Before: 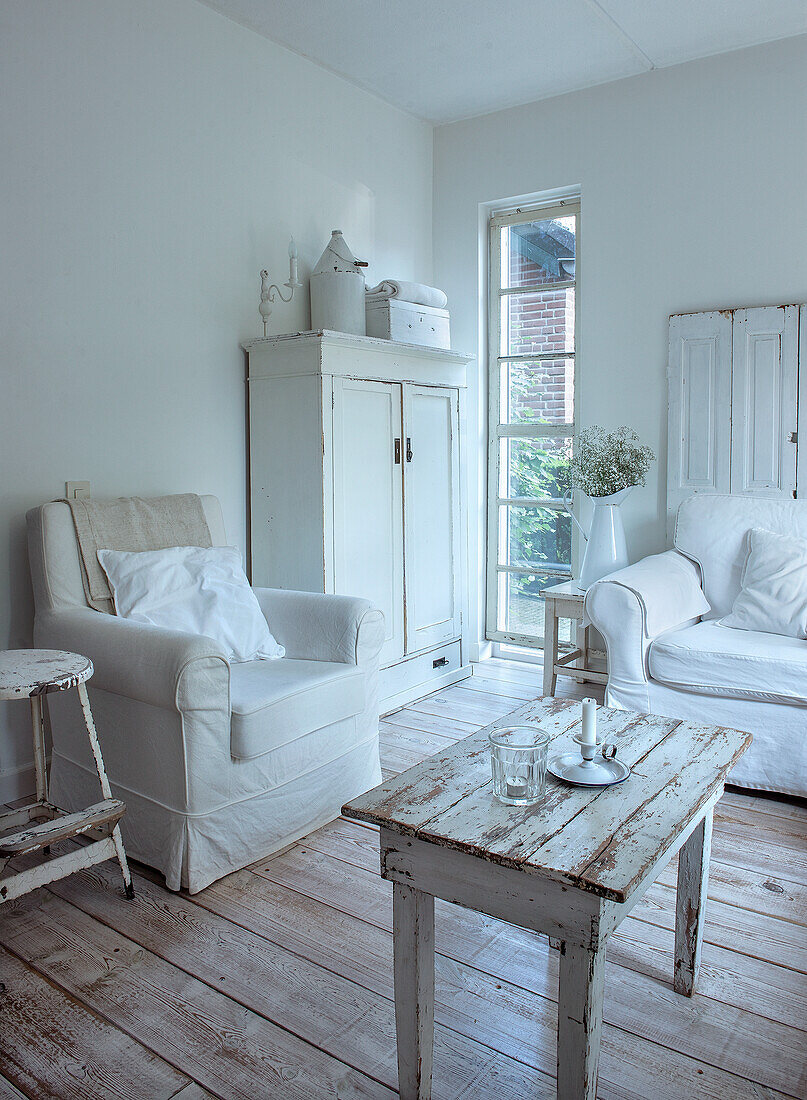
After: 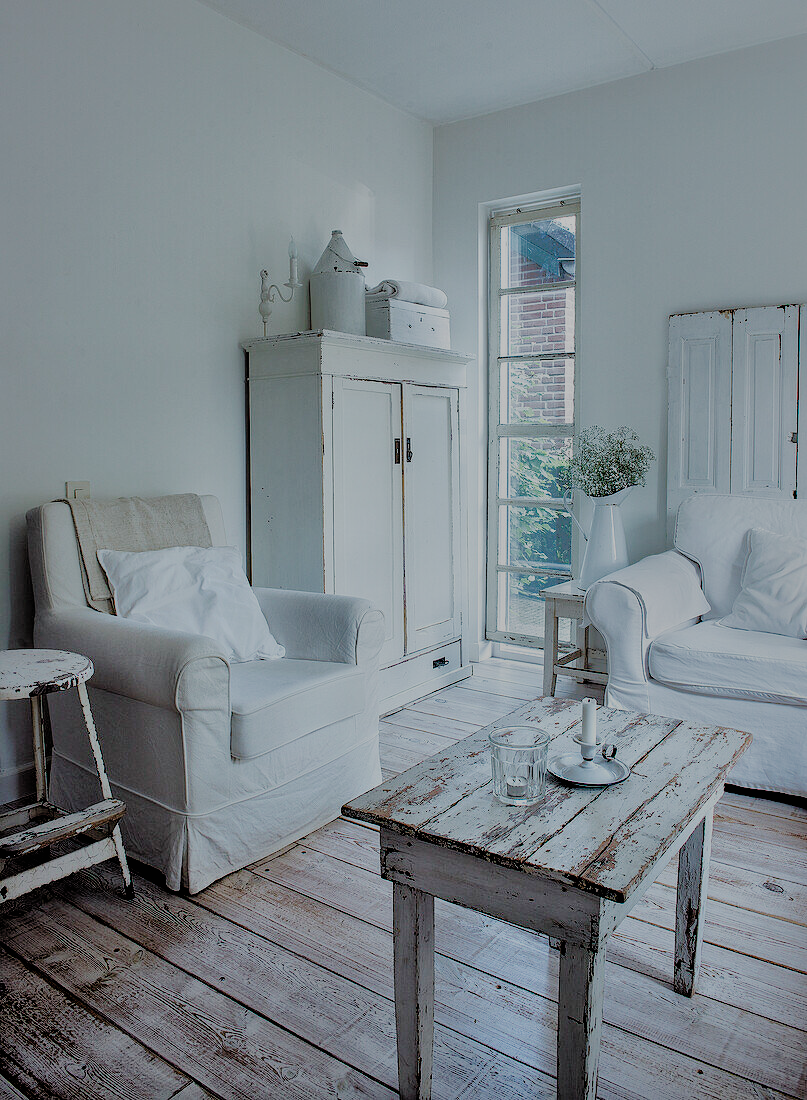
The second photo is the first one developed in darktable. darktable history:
shadows and highlights: shadows 25.52, highlights -69.32
filmic rgb: black relative exposure -2.99 EV, white relative exposure 4.56 EV, hardness 1.7, contrast 1.266, add noise in highlights 0, preserve chrominance no, color science v3 (2019), use custom middle-gray values true, contrast in highlights soft
